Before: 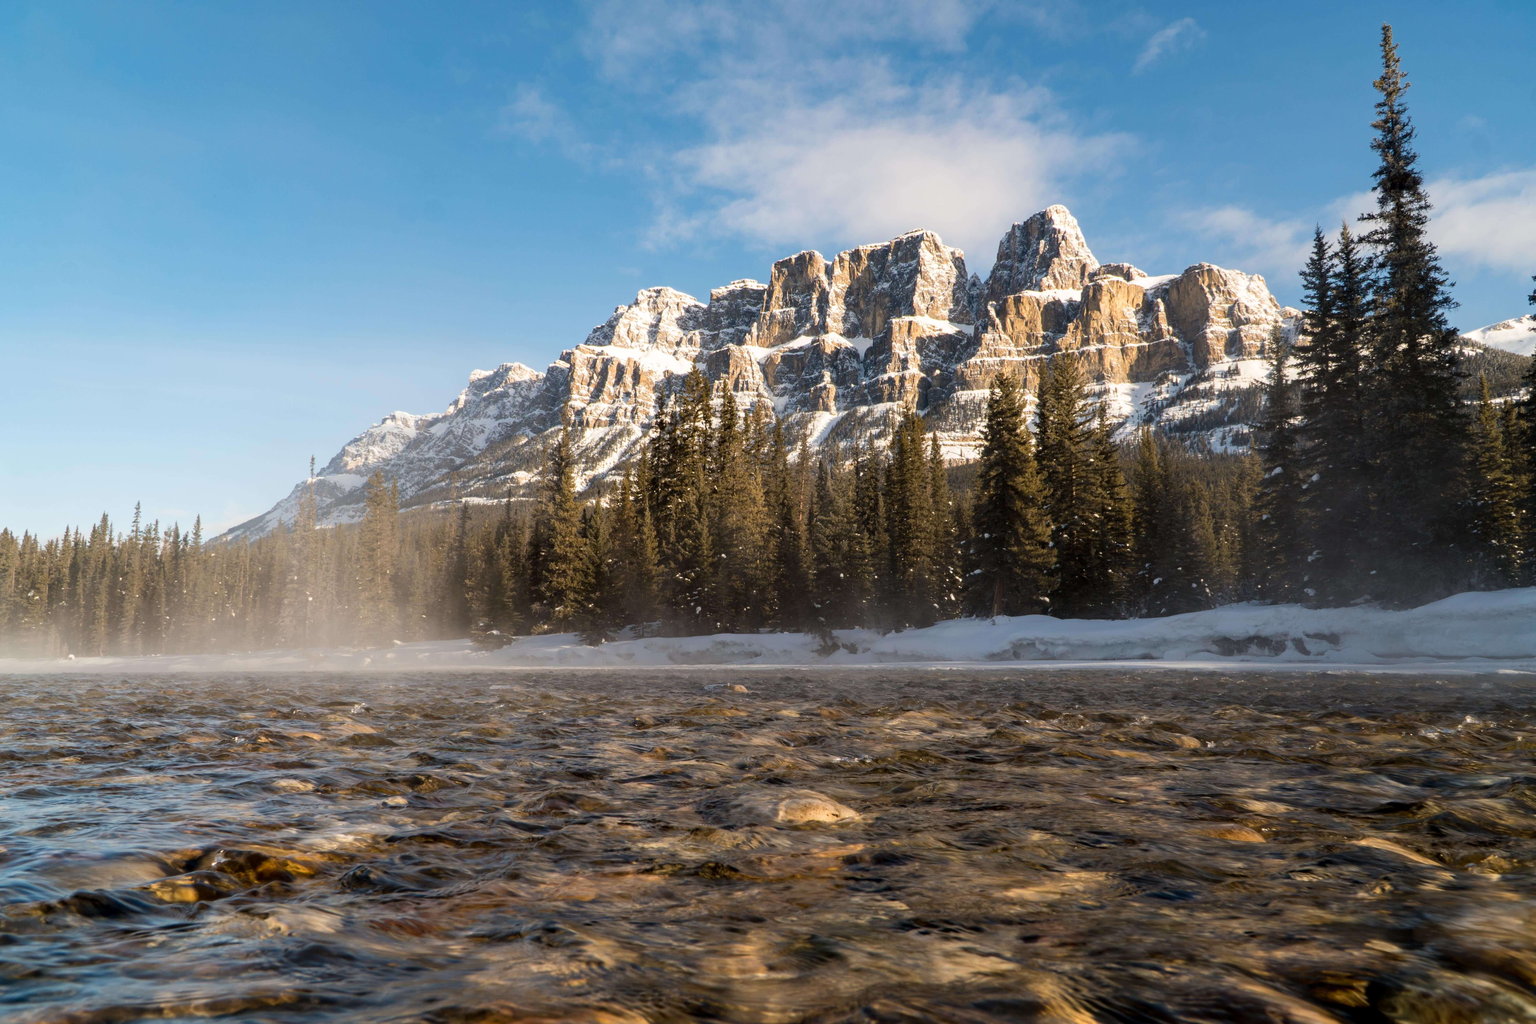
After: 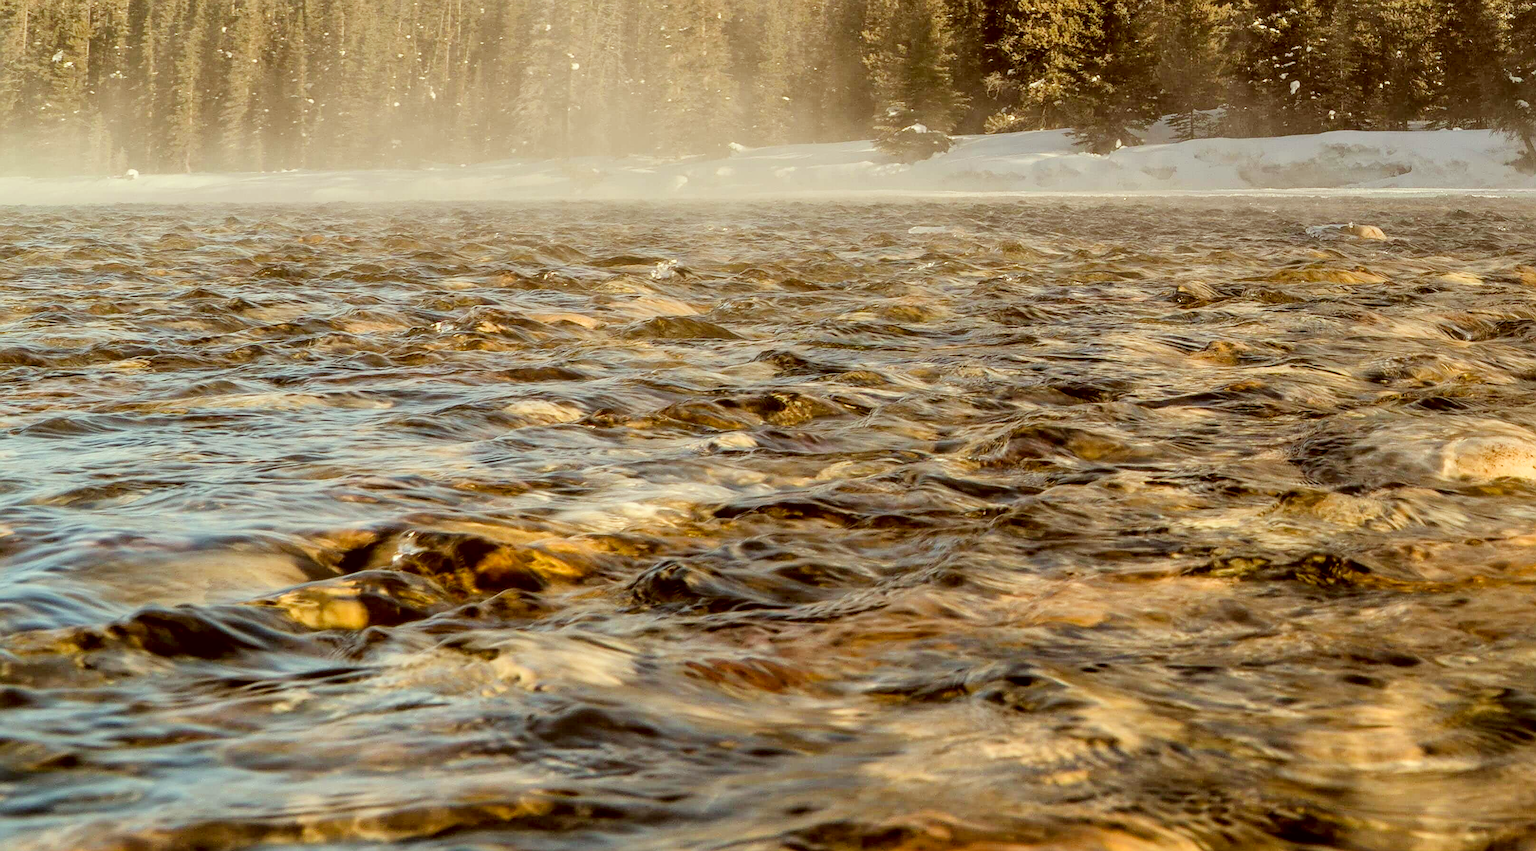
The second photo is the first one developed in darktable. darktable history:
local contrast: on, module defaults
filmic rgb: black relative exposure -7.65 EV, white relative exposure 4.56 EV, hardness 3.61
shadows and highlights: soften with gaussian
color correction: highlights a* -5.55, highlights b* 9.8, shadows a* 9.75, shadows b* 24.94
exposure: black level correction 0.001, exposure 1.132 EV, compensate exposure bias true, compensate highlight preservation false
crop and rotate: top 55%, right 46.038%, bottom 0.103%
sharpen: radius 1.403, amount 1.24, threshold 0.636
